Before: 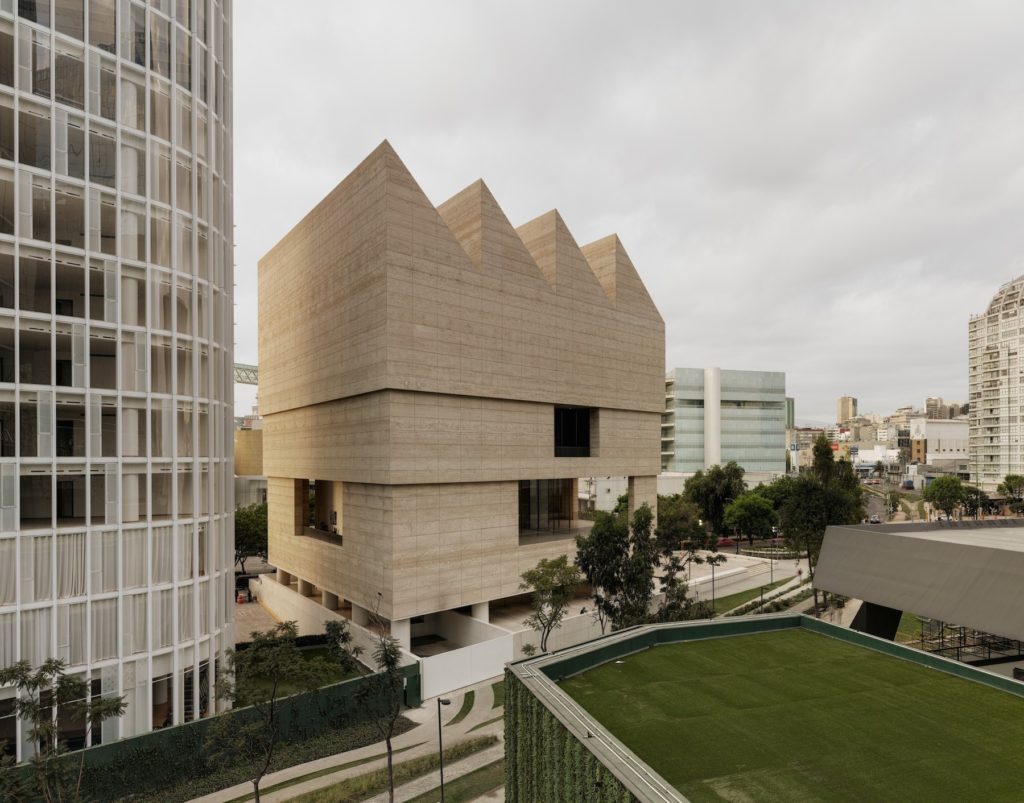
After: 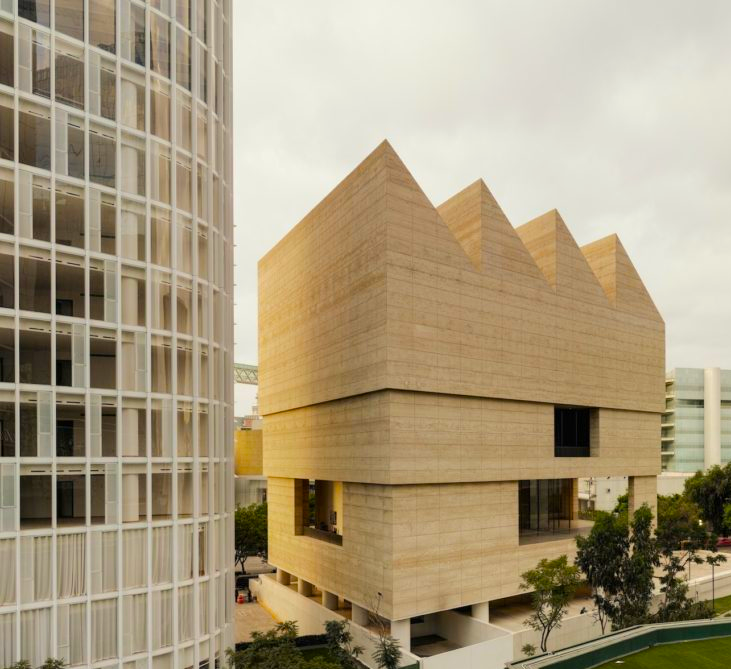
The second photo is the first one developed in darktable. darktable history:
crop: right 28.54%, bottom 16.661%
color balance rgb: highlights gain › luminance 6.98%, highlights gain › chroma 1.919%, highlights gain › hue 91.2°, linear chroma grading › global chroma 9.736%, perceptual saturation grading › global saturation 30.884%, perceptual brilliance grading › mid-tones 10.686%, perceptual brilliance grading › shadows 15.408%, global vibrance 20%
